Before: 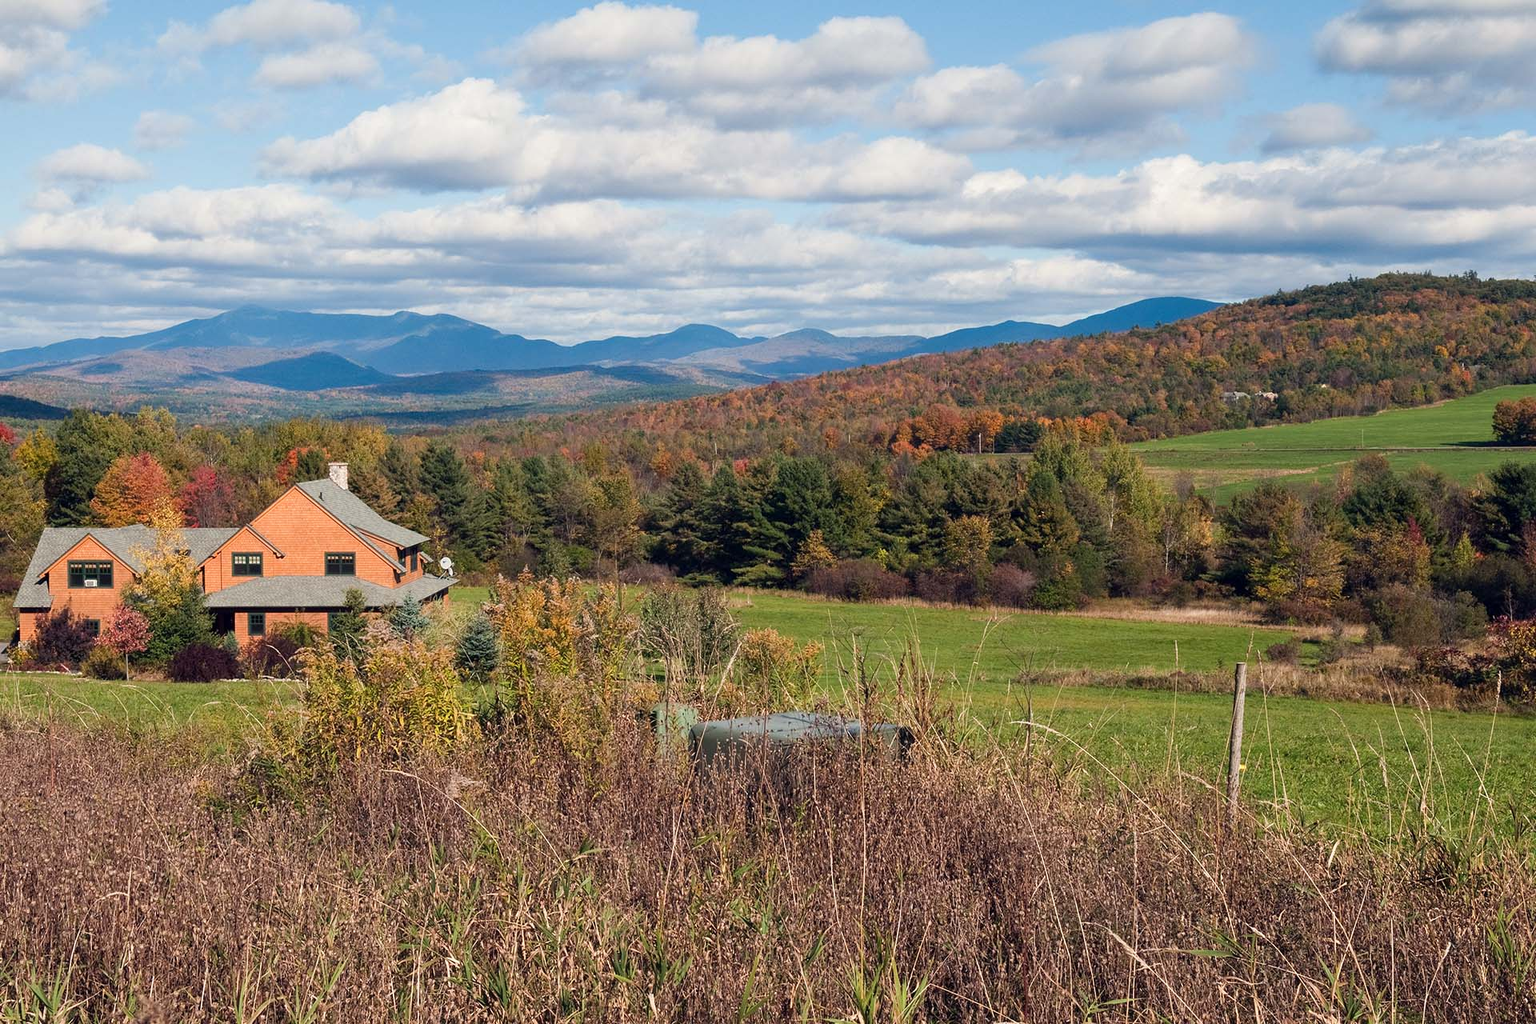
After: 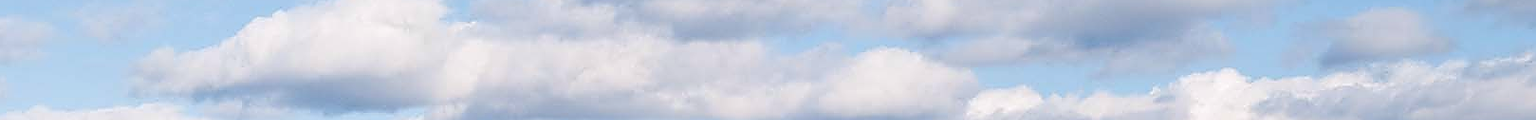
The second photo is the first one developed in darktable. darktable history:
sharpen: radius 1.4, amount 1.25, threshold 0.7
white balance: red 1.009, blue 1.027
crop and rotate: left 9.644%, top 9.491%, right 6.021%, bottom 80.509%
